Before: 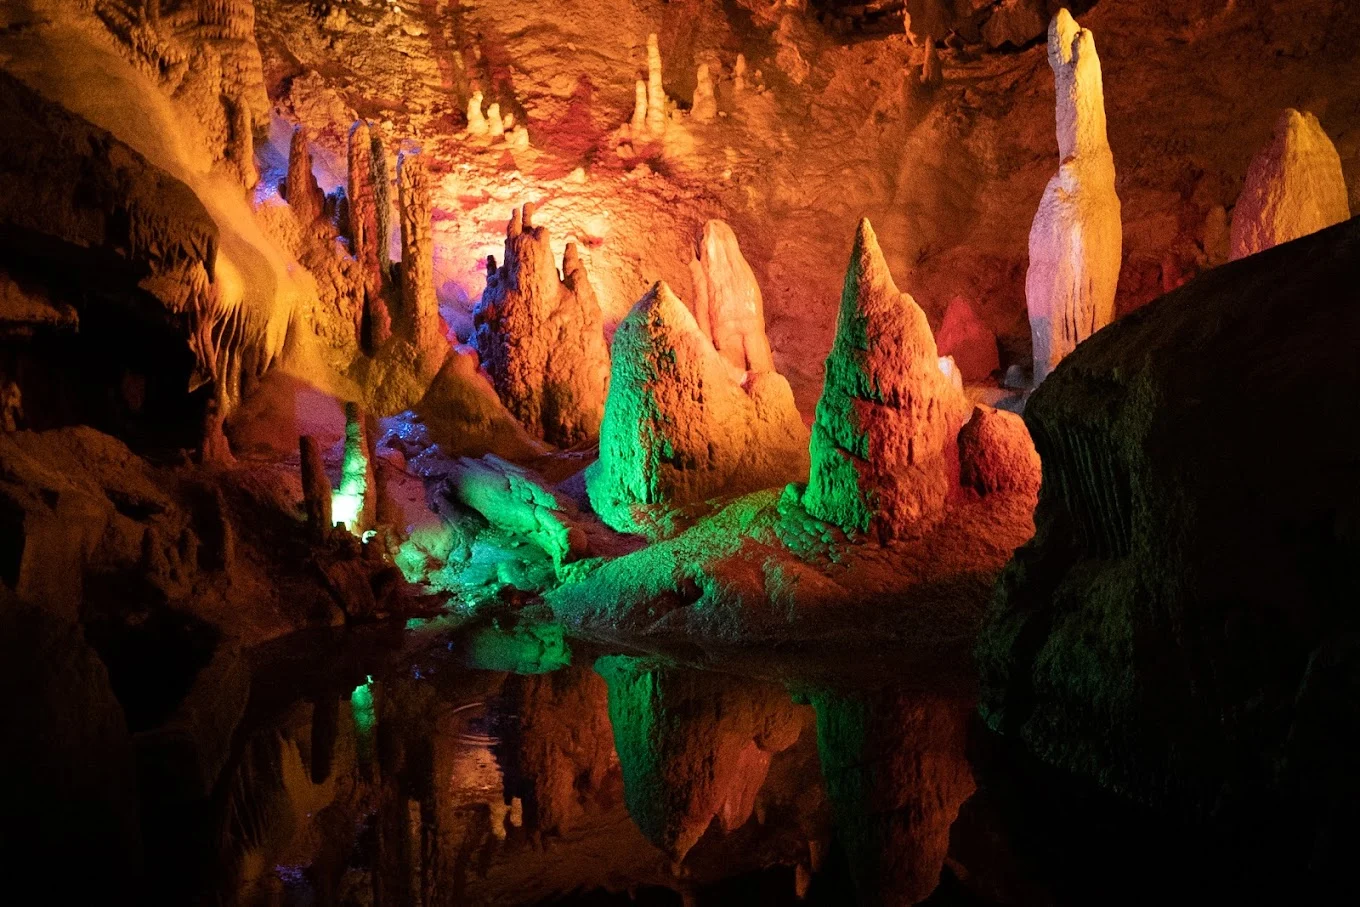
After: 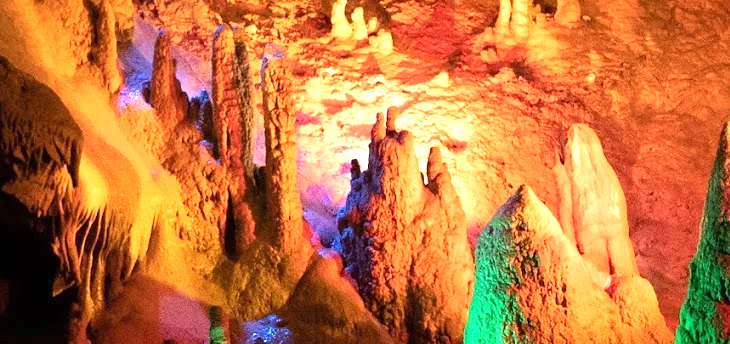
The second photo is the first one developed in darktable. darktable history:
exposure: exposure 0.75 EV, compensate highlight preservation false
crop: left 10.057%, top 10.629%, right 36.225%, bottom 51.403%
